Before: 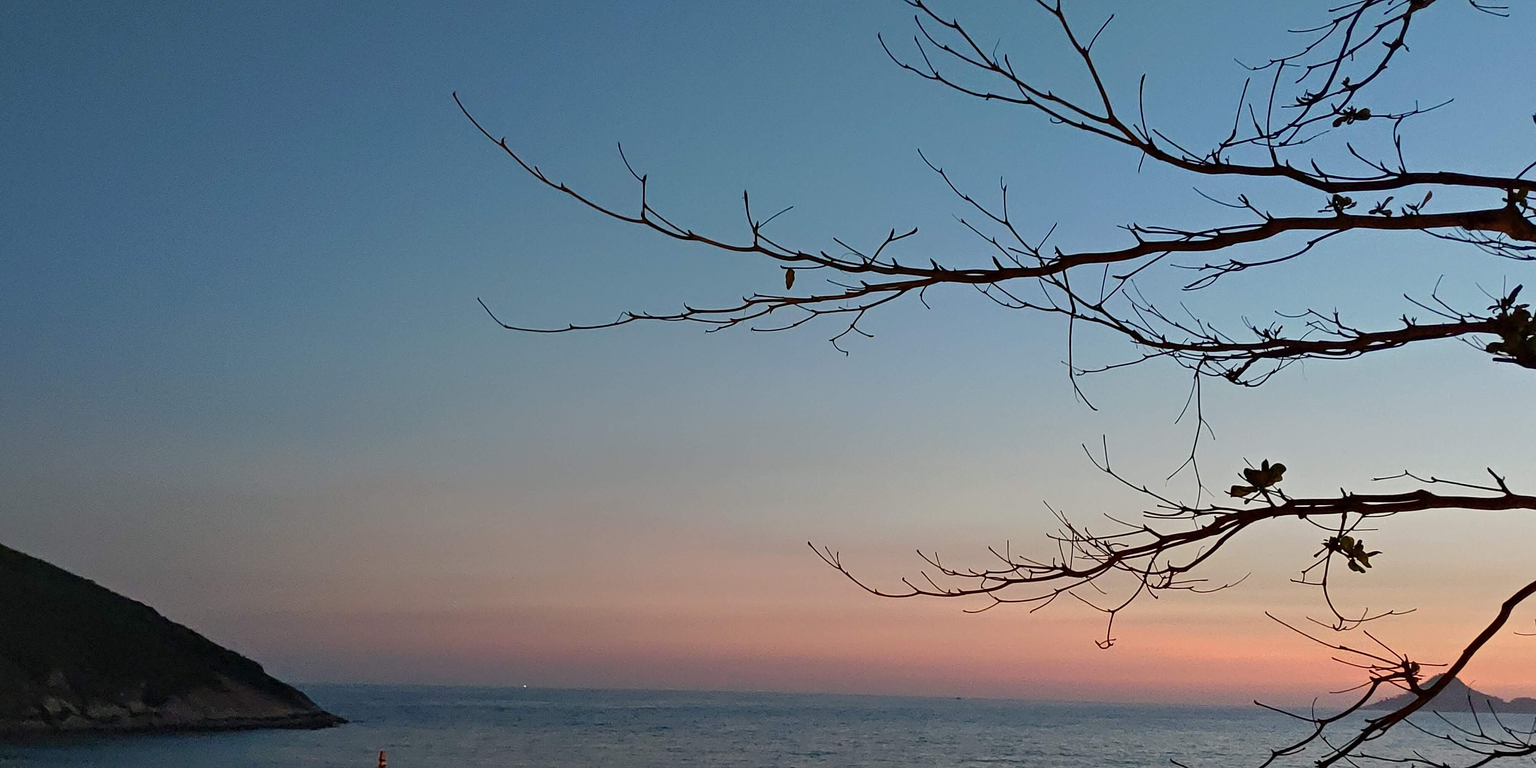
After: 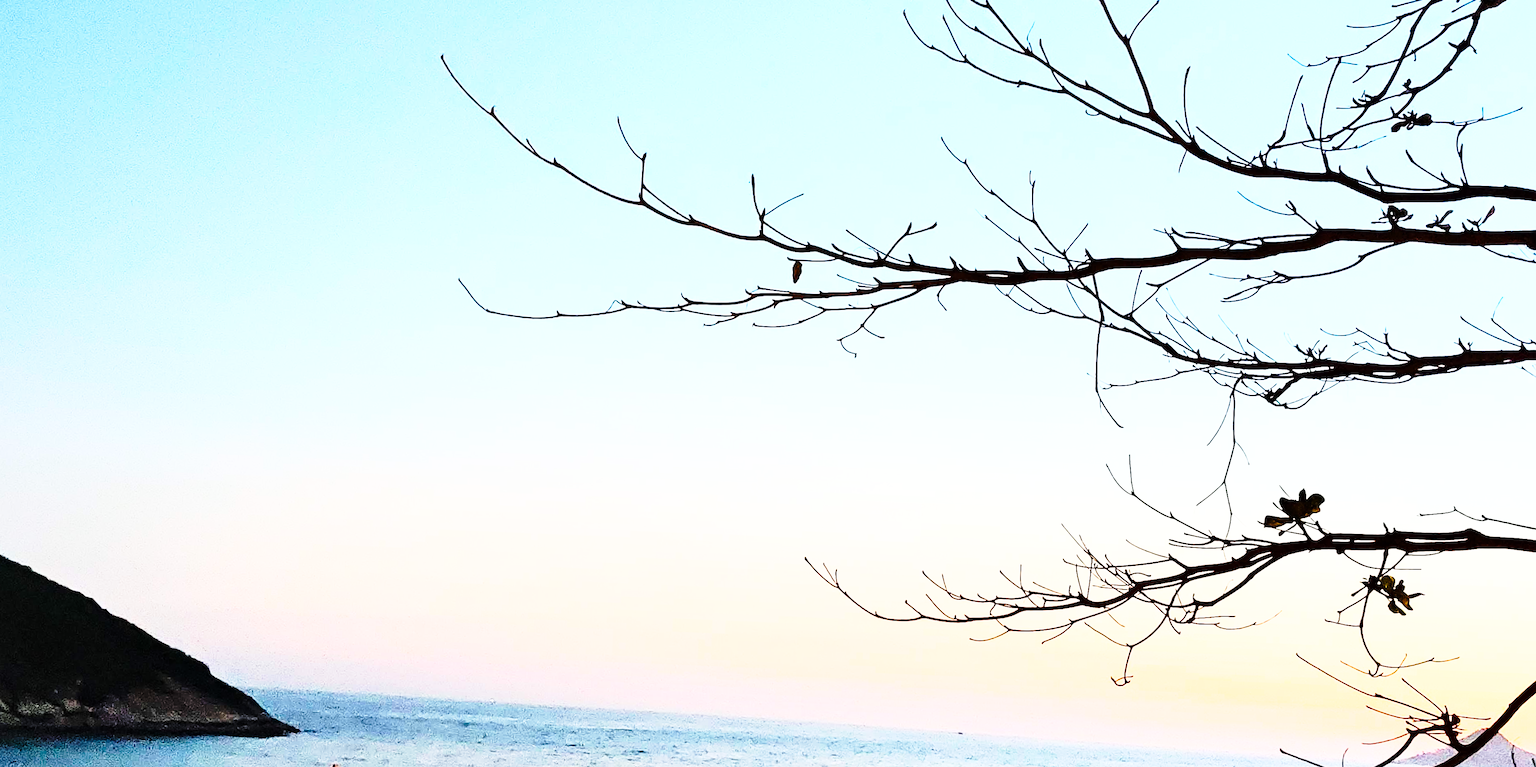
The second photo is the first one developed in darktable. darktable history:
base curve: curves: ch0 [(0, 0) (0.028, 0.03) (0.121, 0.232) (0.46, 0.748) (0.859, 0.968) (1, 1)], preserve colors none
sharpen: amount 0.2
exposure: black level correction 0, exposure 1.1 EV, compensate exposure bias true, compensate highlight preservation false
crop and rotate: angle -2.38°
color balance rgb: perceptual saturation grading › global saturation 30%, global vibrance 20%
contrast brightness saturation: saturation -0.05
rgb curve: curves: ch0 [(0, 0) (0.21, 0.15) (0.24, 0.21) (0.5, 0.75) (0.75, 0.96) (0.89, 0.99) (1, 1)]; ch1 [(0, 0.02) (0.21, 0.13) (0.25, 0.2) (0.5, 0.67) (0.75, 0.9) (0.89, 0.97) (1, 1)]; ch2 [(0, 0.02) (0.21, 0.13) (0.25, 0.2) (0.5, 0.67) (0.75, 0.9) (0.89, 0.97) (1, 1)], compensate middle gray true
